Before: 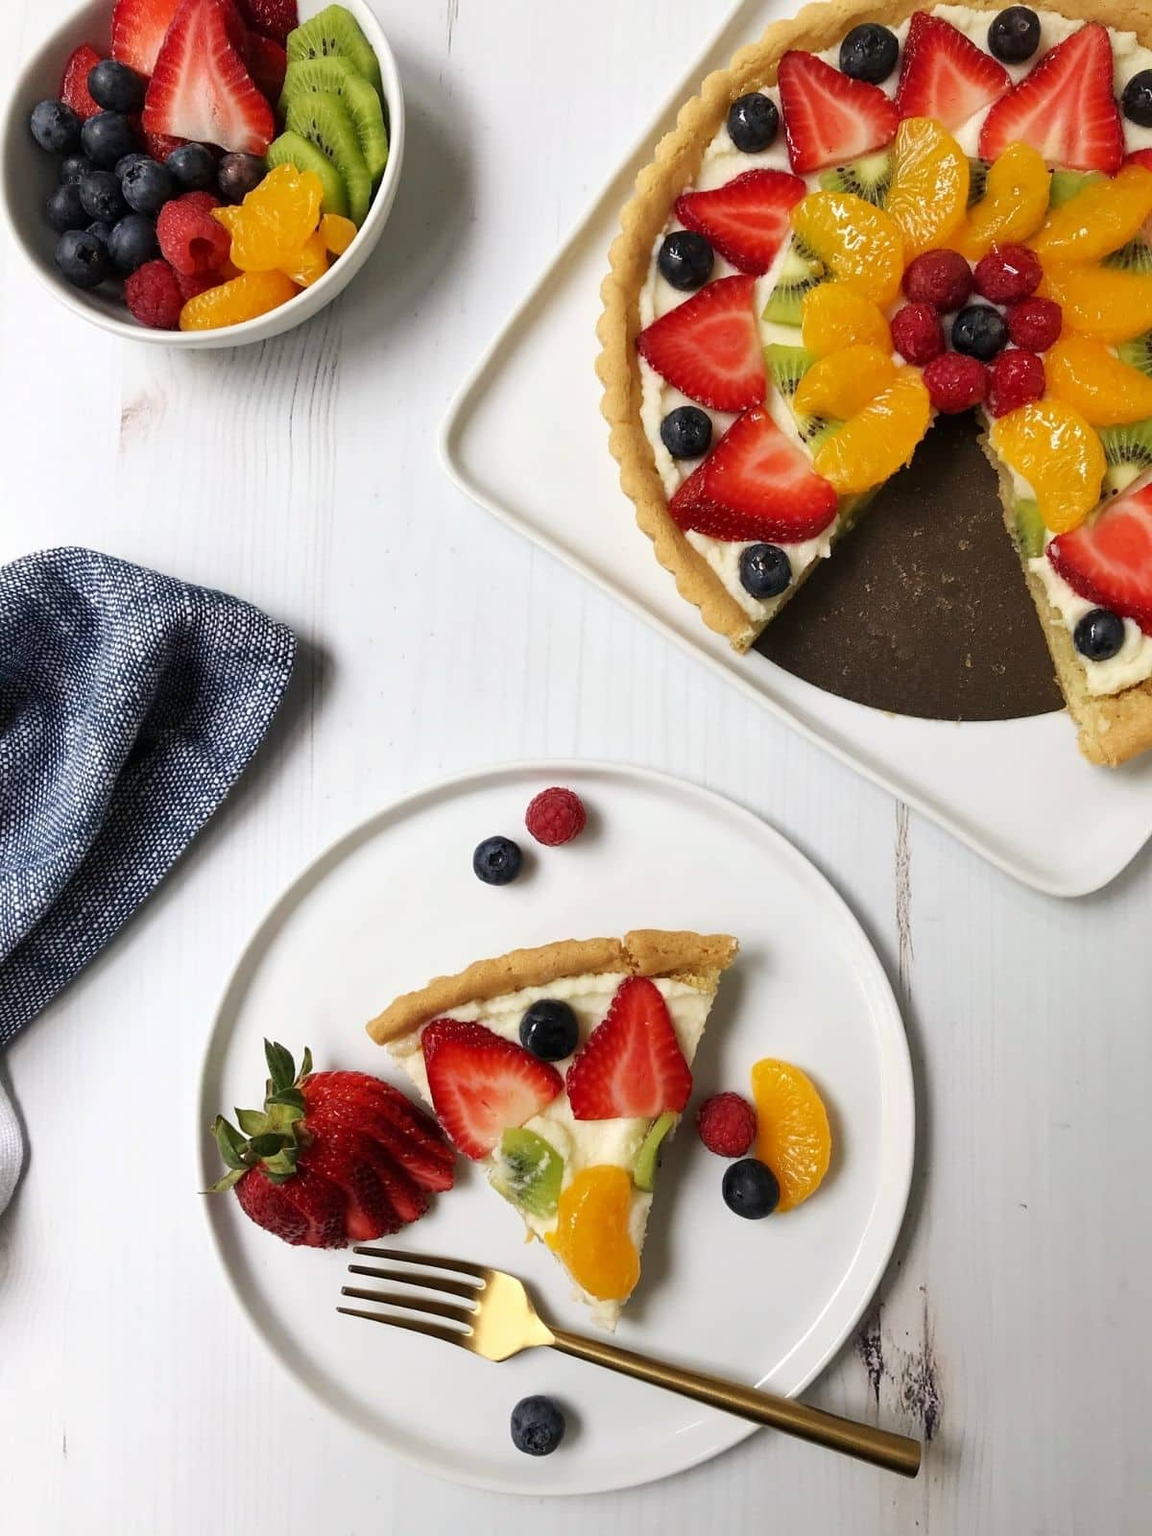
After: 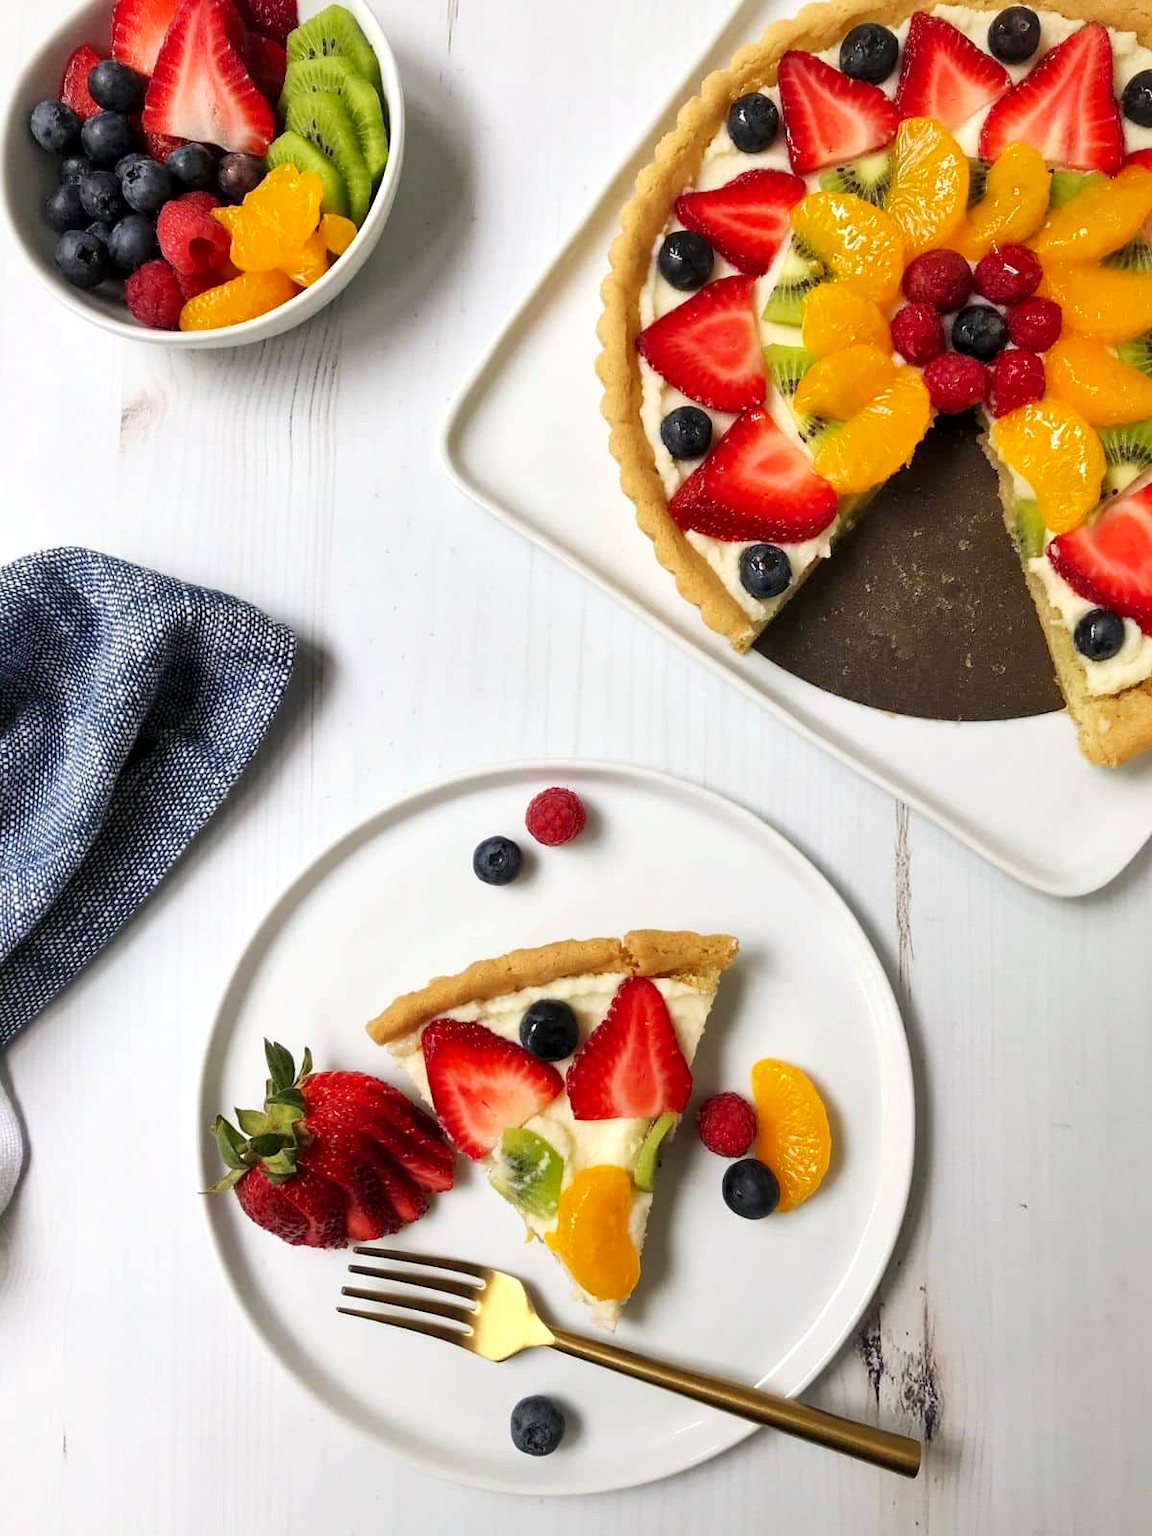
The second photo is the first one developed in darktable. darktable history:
contrast brightness saturation: contrast 0.07, brightness 0.08, saturation 0.18
local contrast: mode bilateral grid, contrast 20, coarseness 50, detail 140%, midtone range 0.2
